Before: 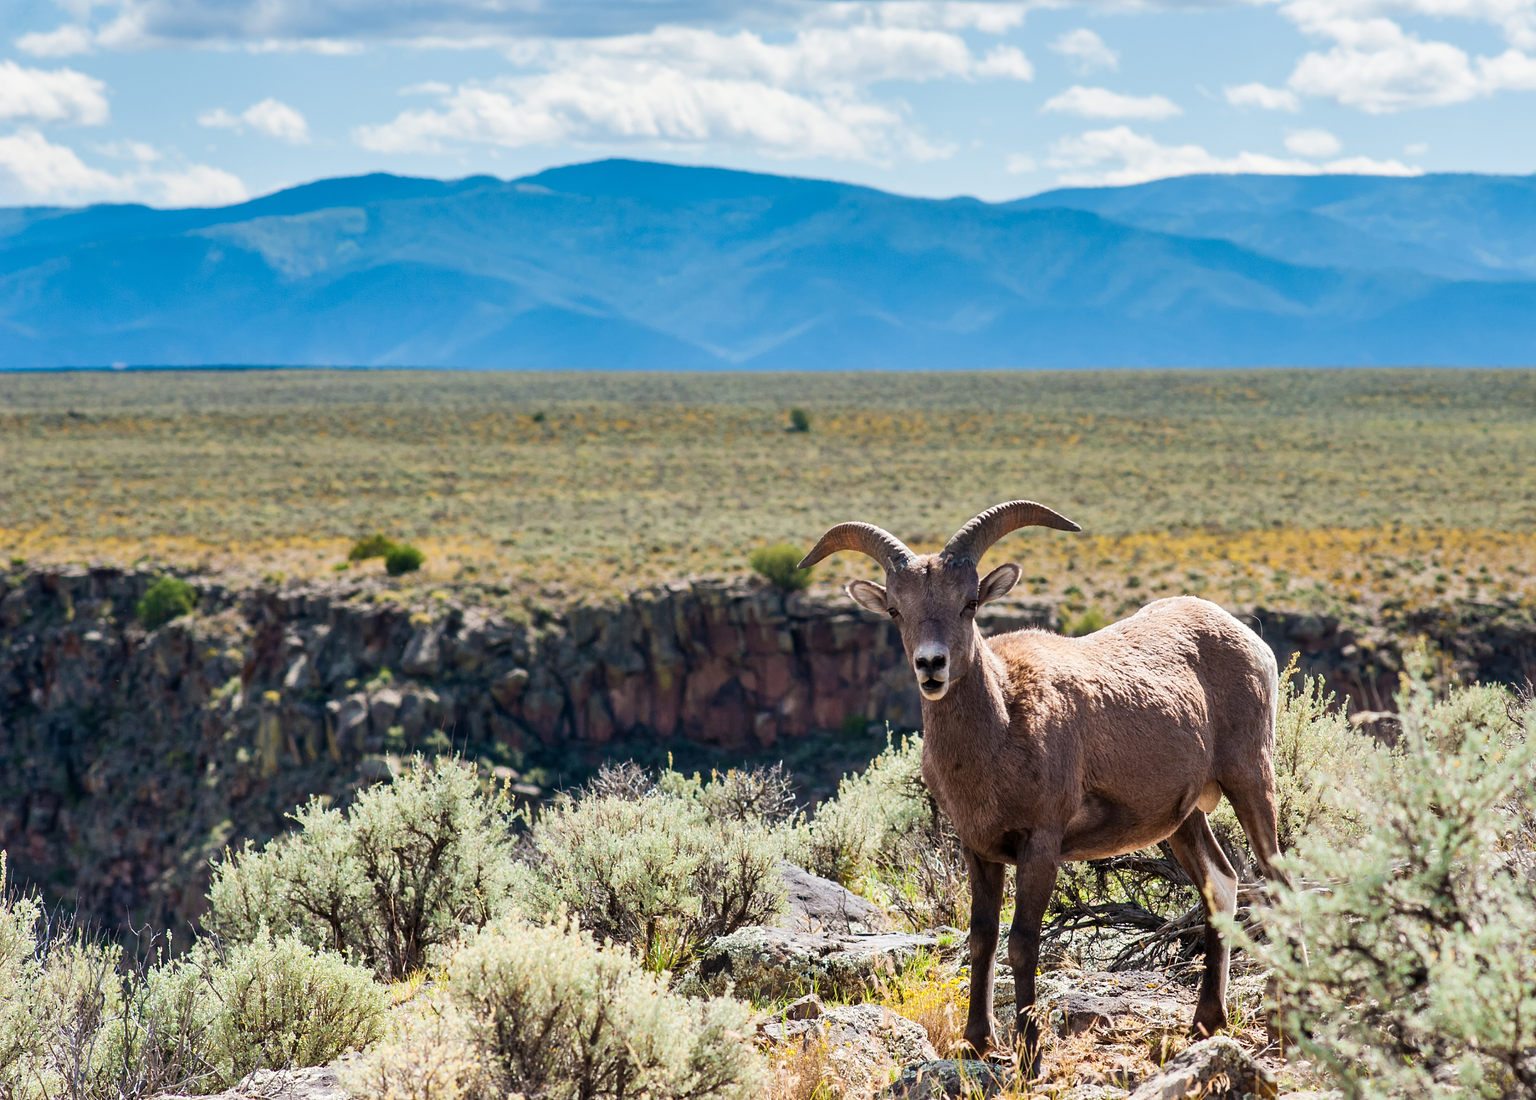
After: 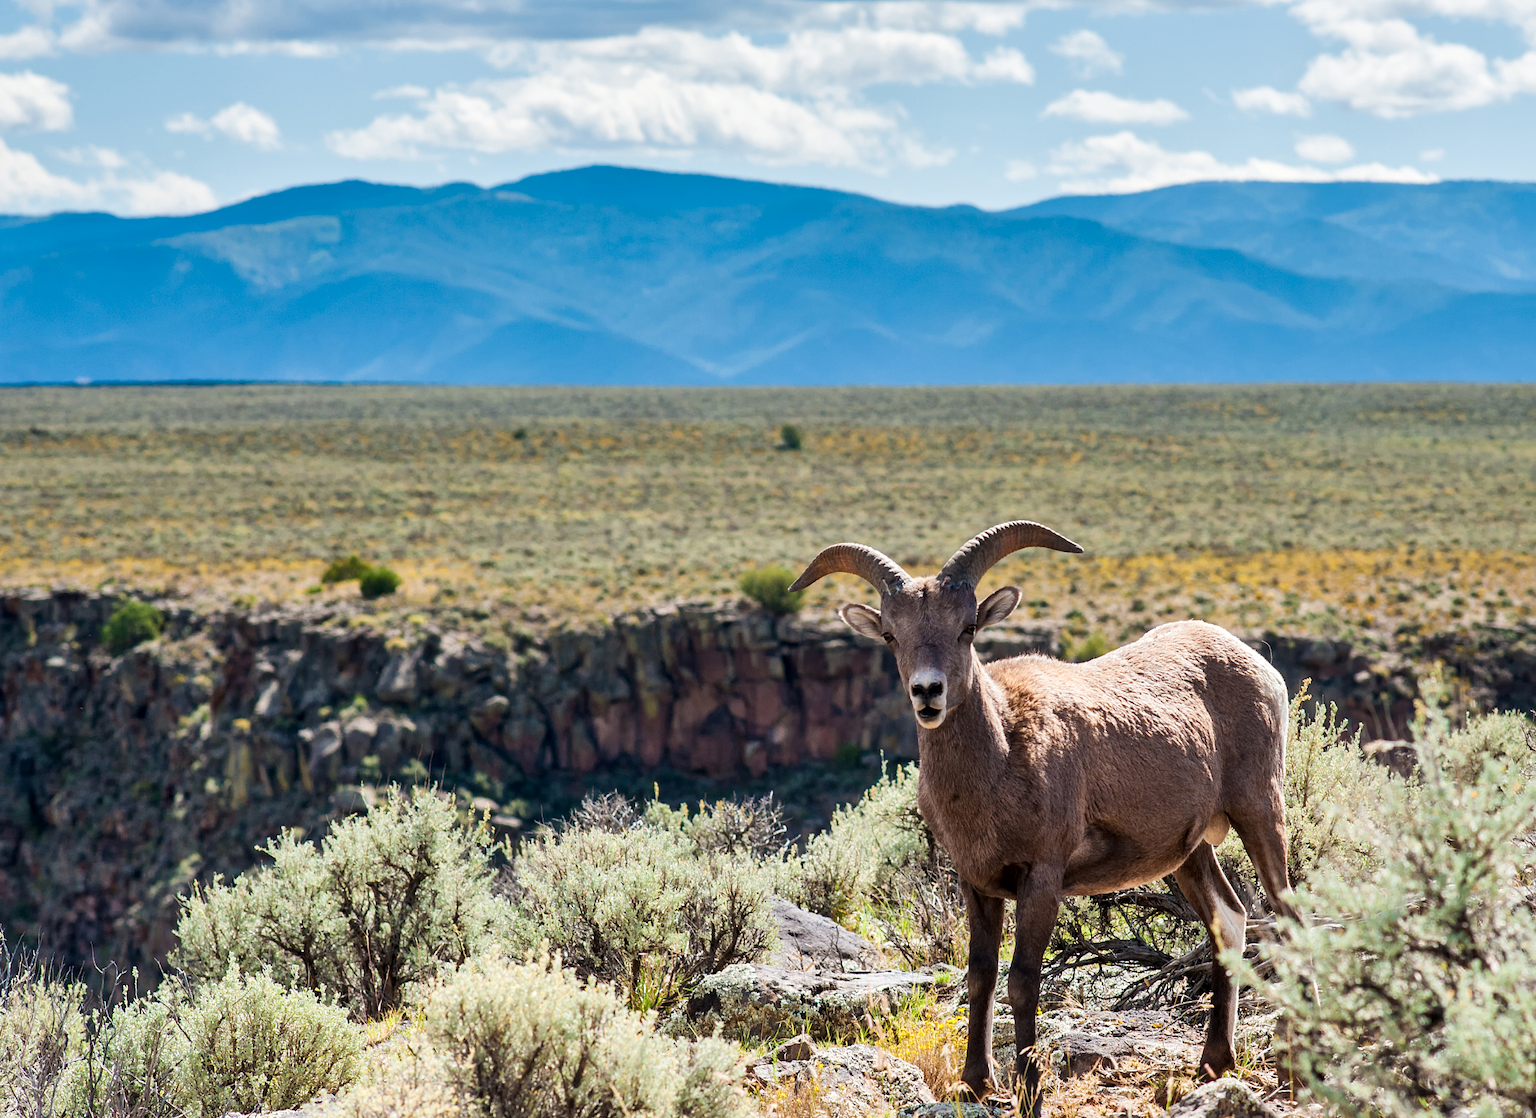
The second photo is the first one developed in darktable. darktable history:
local contrast: mode bilateral grid, contrast 21, coarseness 50, detail 119%, midtone range 0.2
crop and rotate: left 2.562%, right 1.27%, bottom 2.241%
